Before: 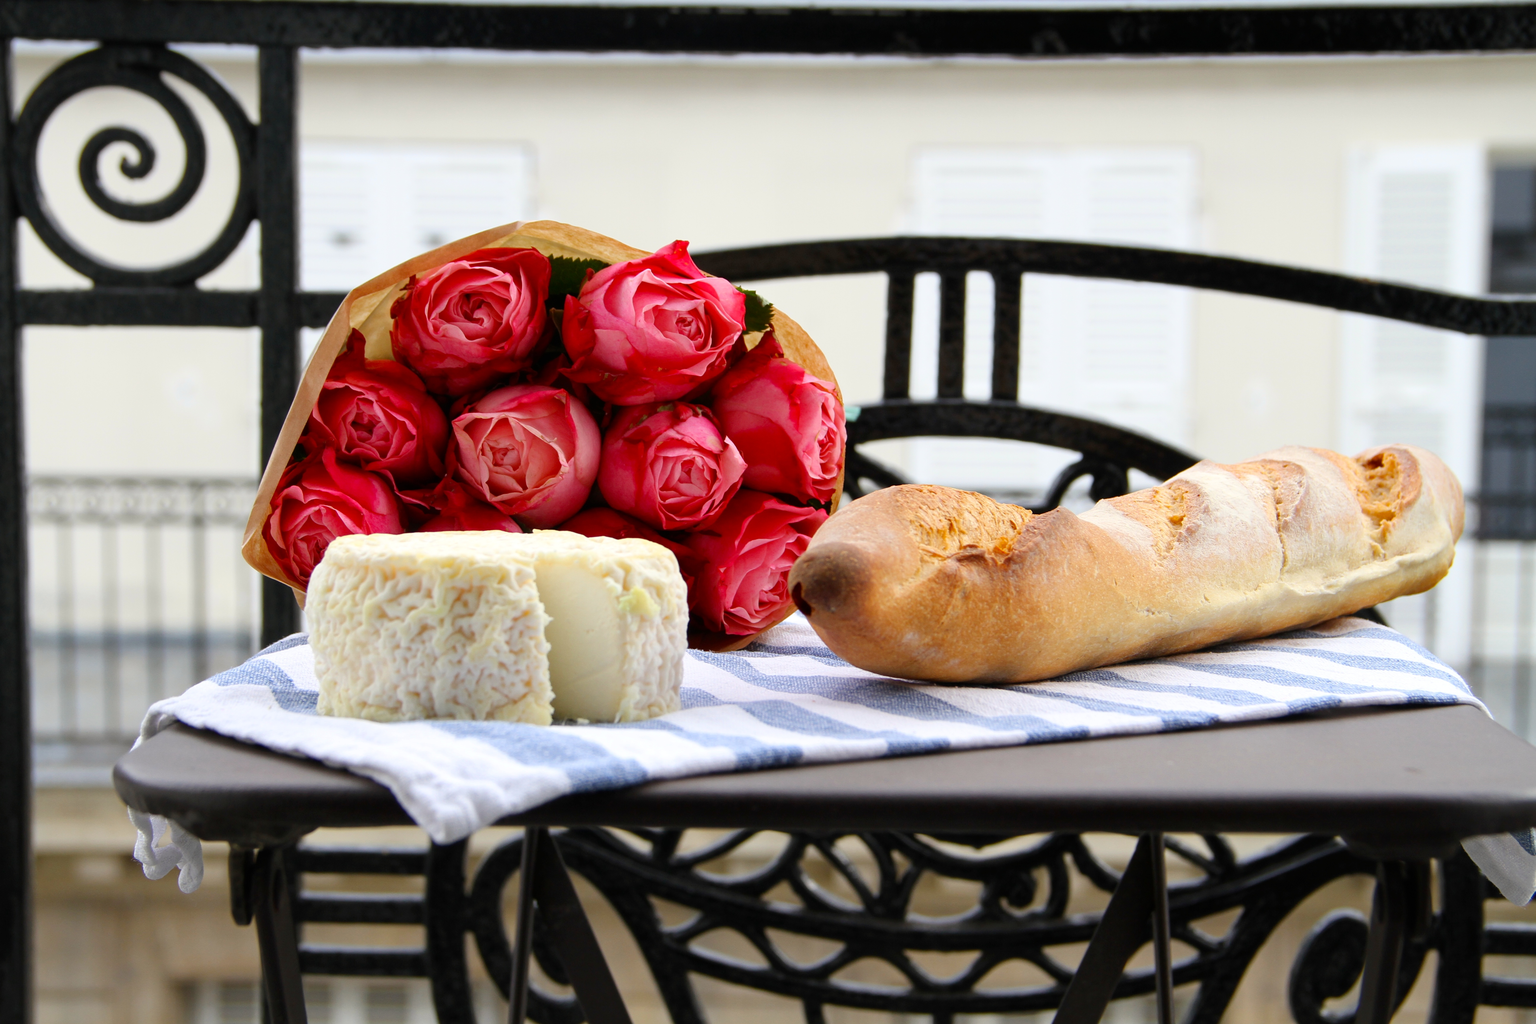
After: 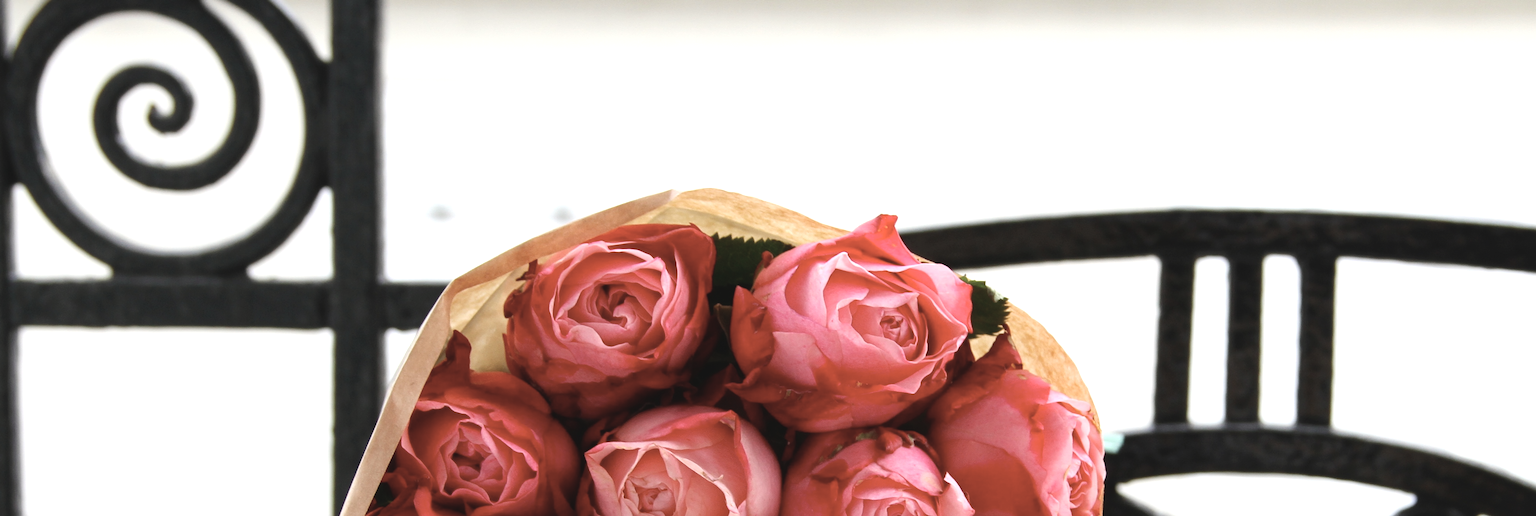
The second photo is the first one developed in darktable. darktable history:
contrast brightness saturation: contrast 0.099, saturation -0.37
exposure: black level correction -0.005, exposure 0.625 EV, compensate highlight preservation false
crop: left 0.579%, top 7.629%, right 23.574%, bottom 54.074%
